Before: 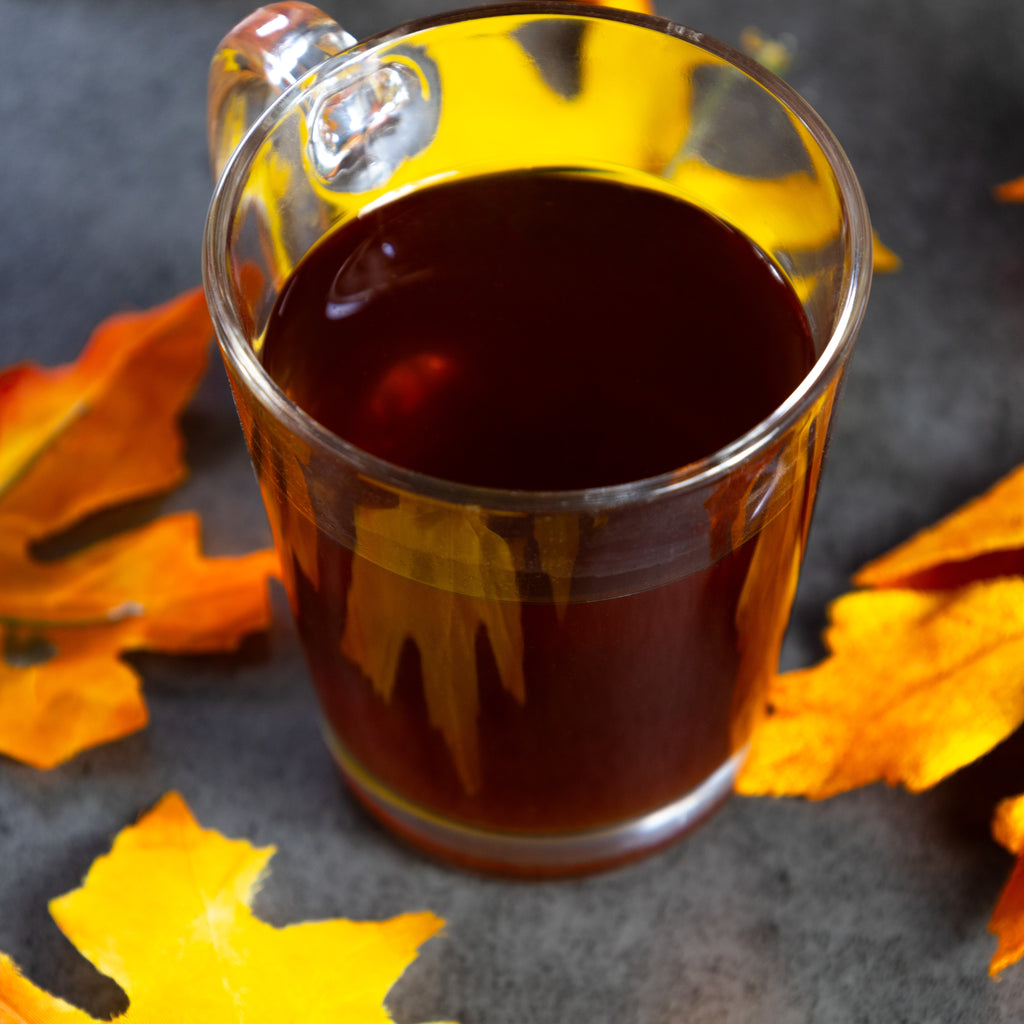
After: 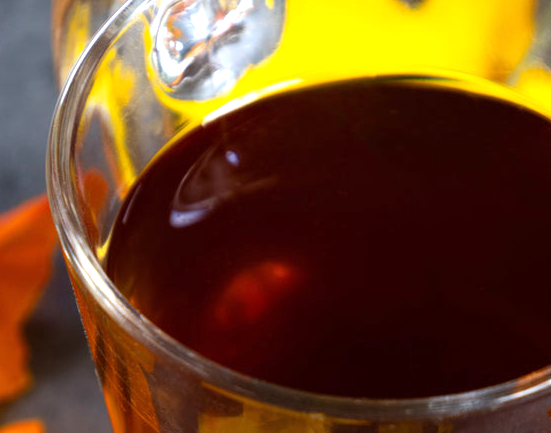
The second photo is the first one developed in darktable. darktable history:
crop: left 15.306%, top 9.065%, right 30.789%, bottom 48.638%
exposure: exposure 0.376 EV, compensate highlight preservation false
